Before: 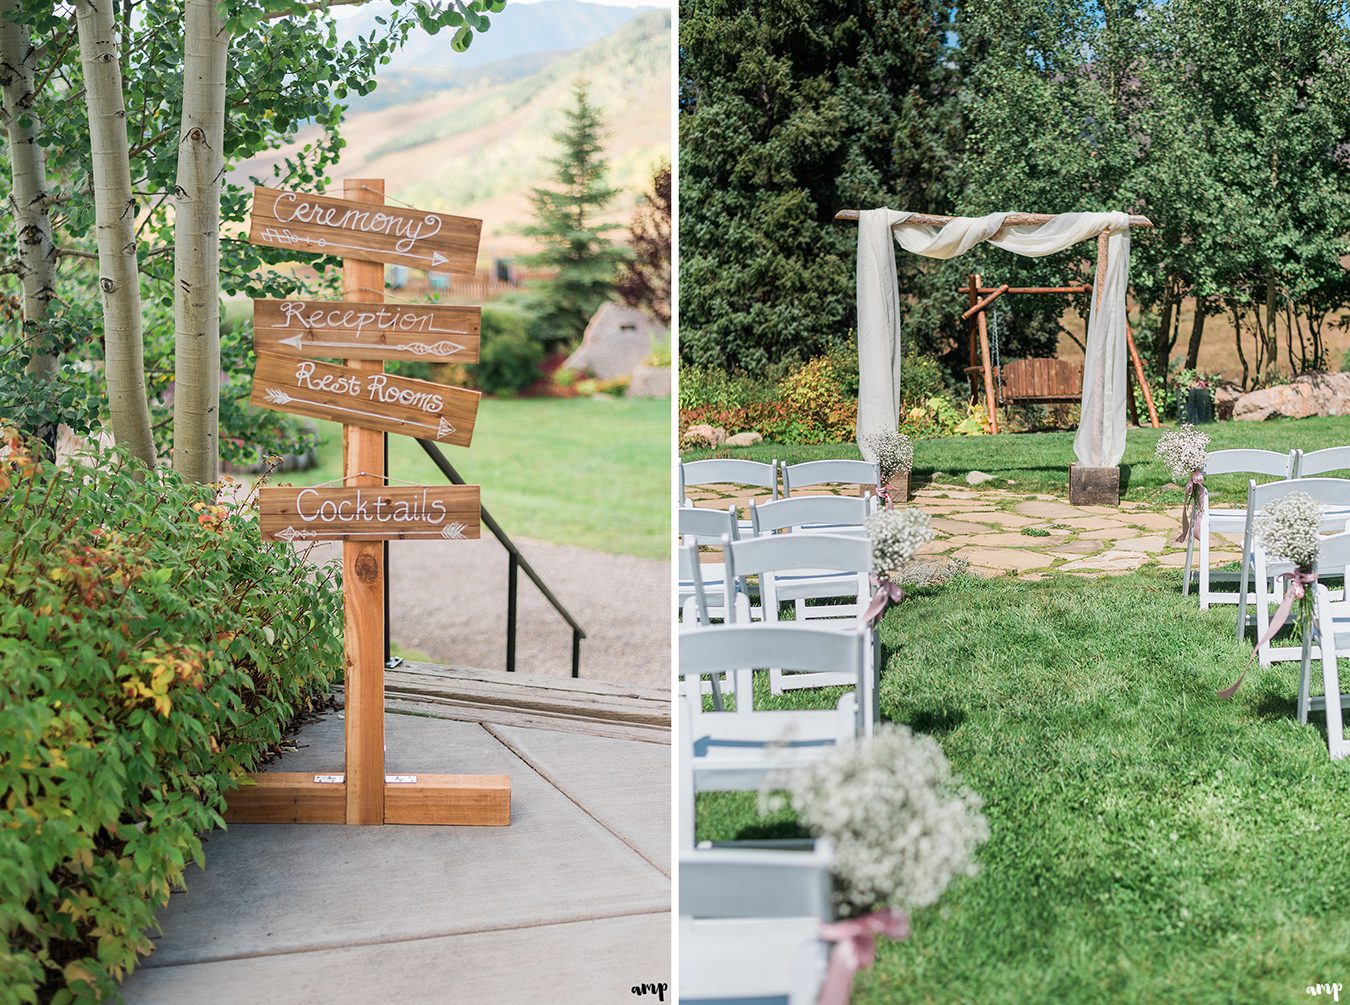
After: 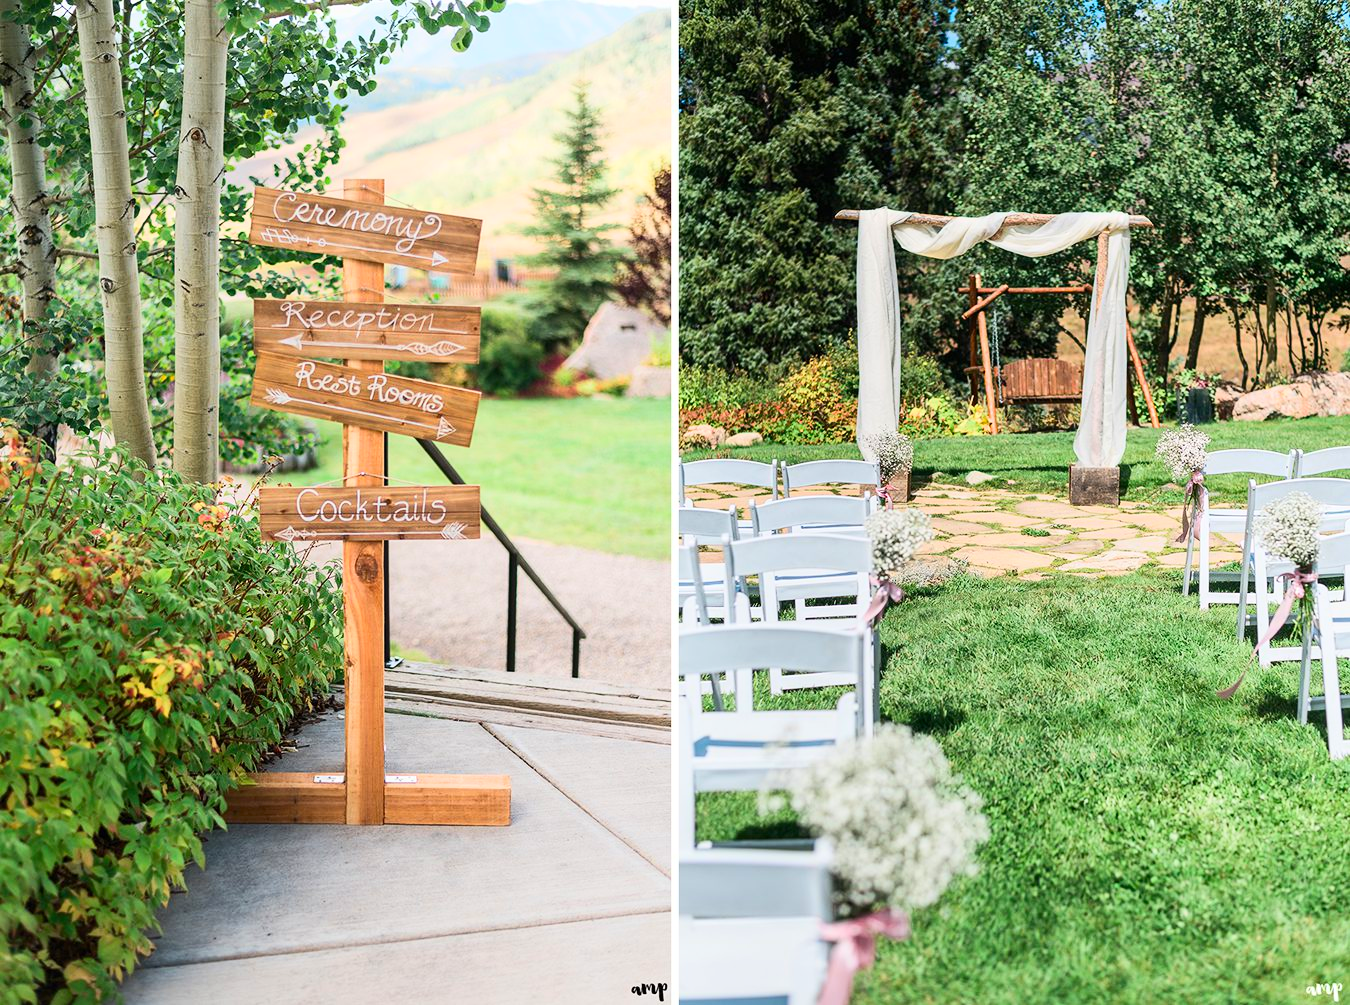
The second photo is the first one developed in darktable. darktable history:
contrast brightness saturation: contrast 0.234, brightness 0.11, saturation 0.292
